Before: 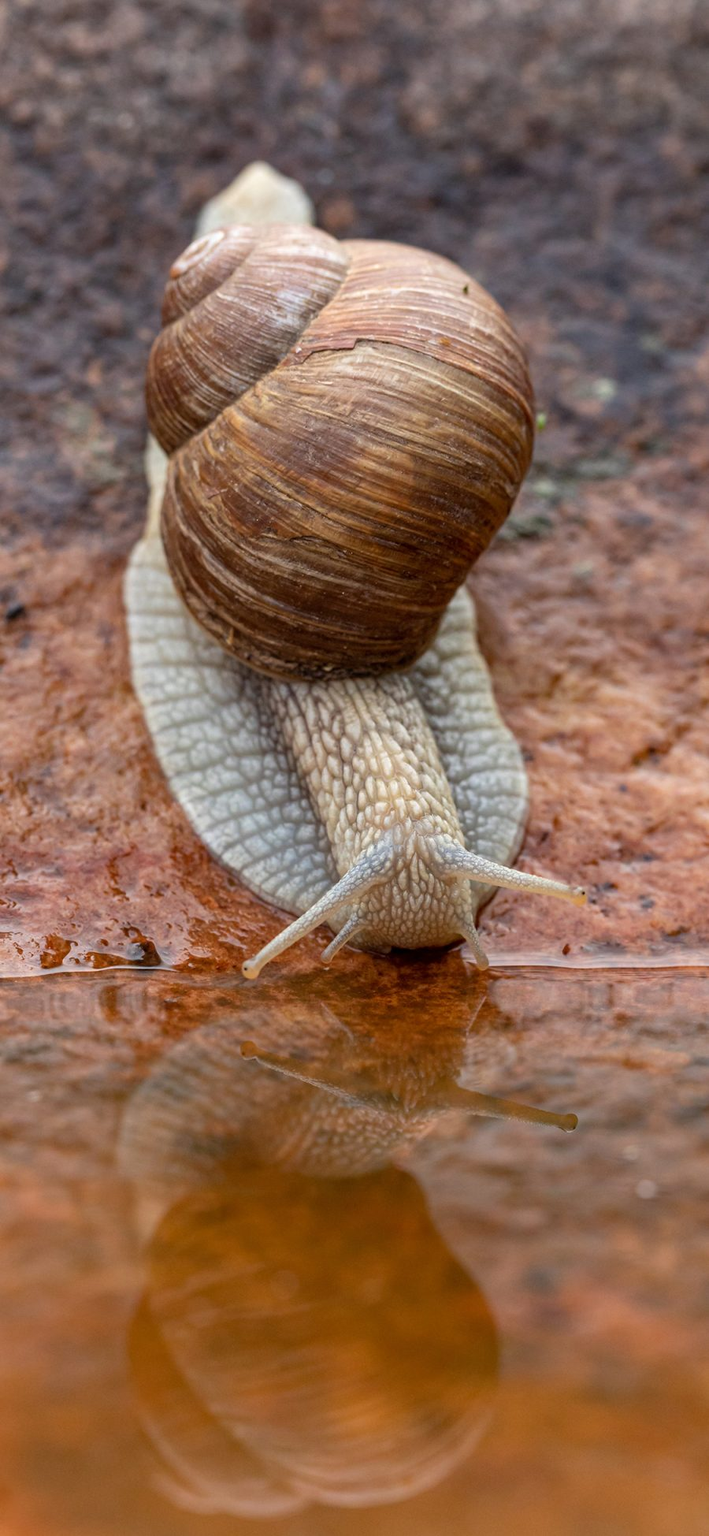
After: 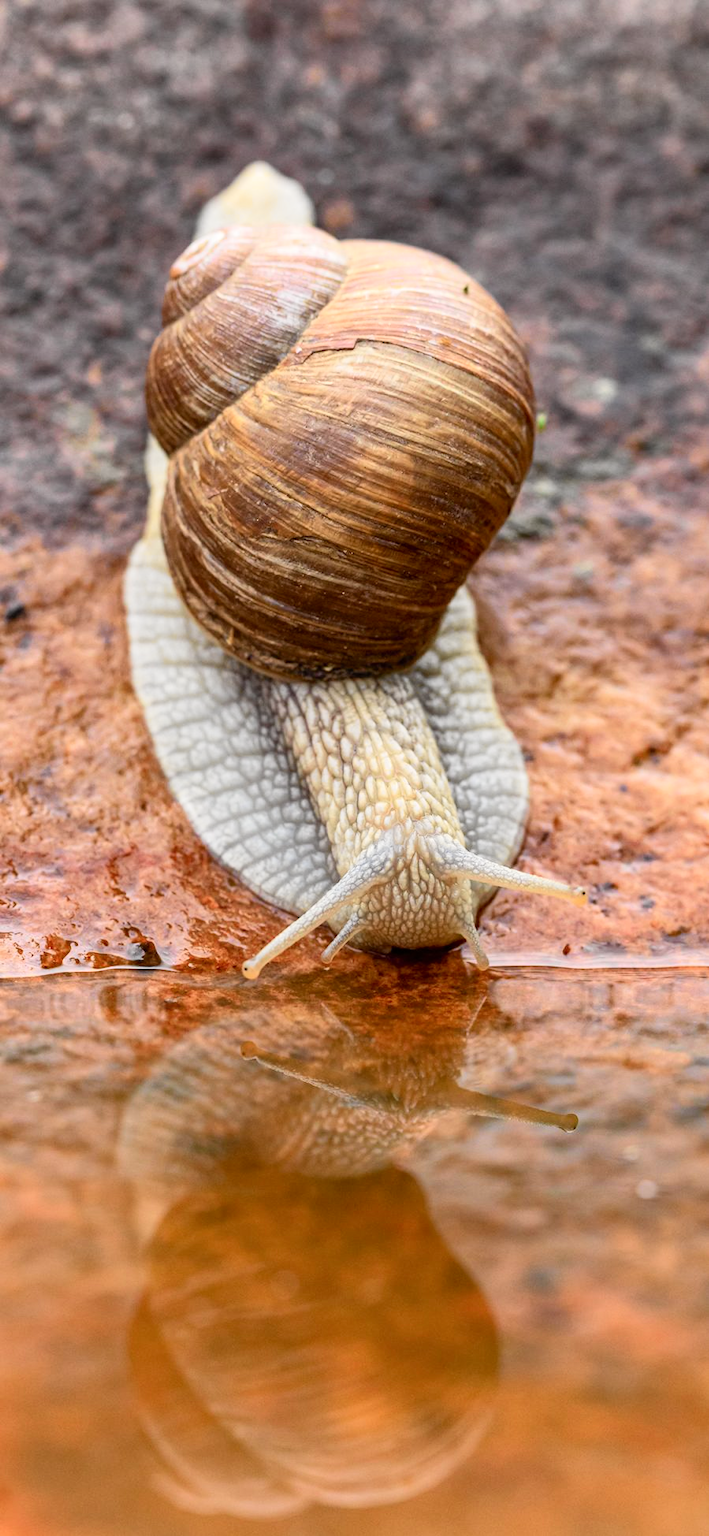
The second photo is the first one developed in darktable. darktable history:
tone curve: curves: ch0 [(0, 0) (0.055, 0.057) (0.258, 0.307) (0.434, 0.543) (0.517, 0.657) (0.745, 0.874) (1, 1)]; ch1 [(0, 0) (0.346, 0.307) (0.418, 0.383) (0.46, 0.439) (0.482, 0.493) (0.502, 0.503) (0.517, 0.514) (0.55, 0.561) (0.588, 0.603) (0.646, 0.688) (1, 1)]; ch2 [(0, 0) (0.346, 0.34) (0.431, 0.45) (0.485, 0.499) (0.5, 0.503) (0.527, 0.525) (0.545, 0.562) (0.679, 0.706) (1, 1)], color space Lab, independent channels, preserve colors none
